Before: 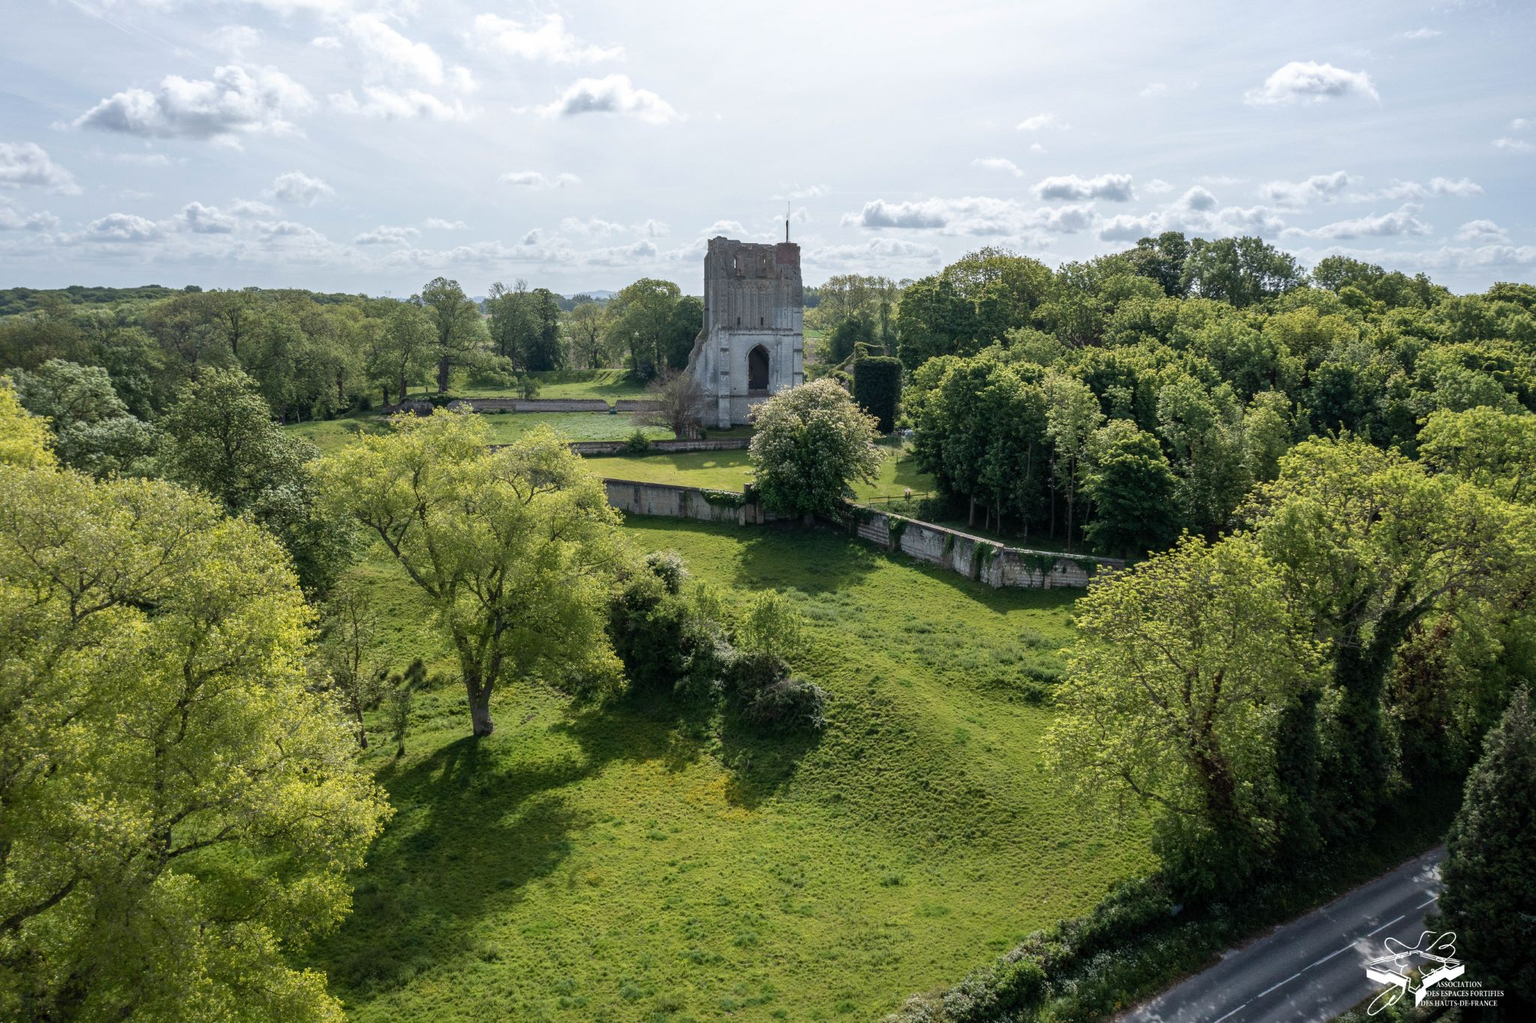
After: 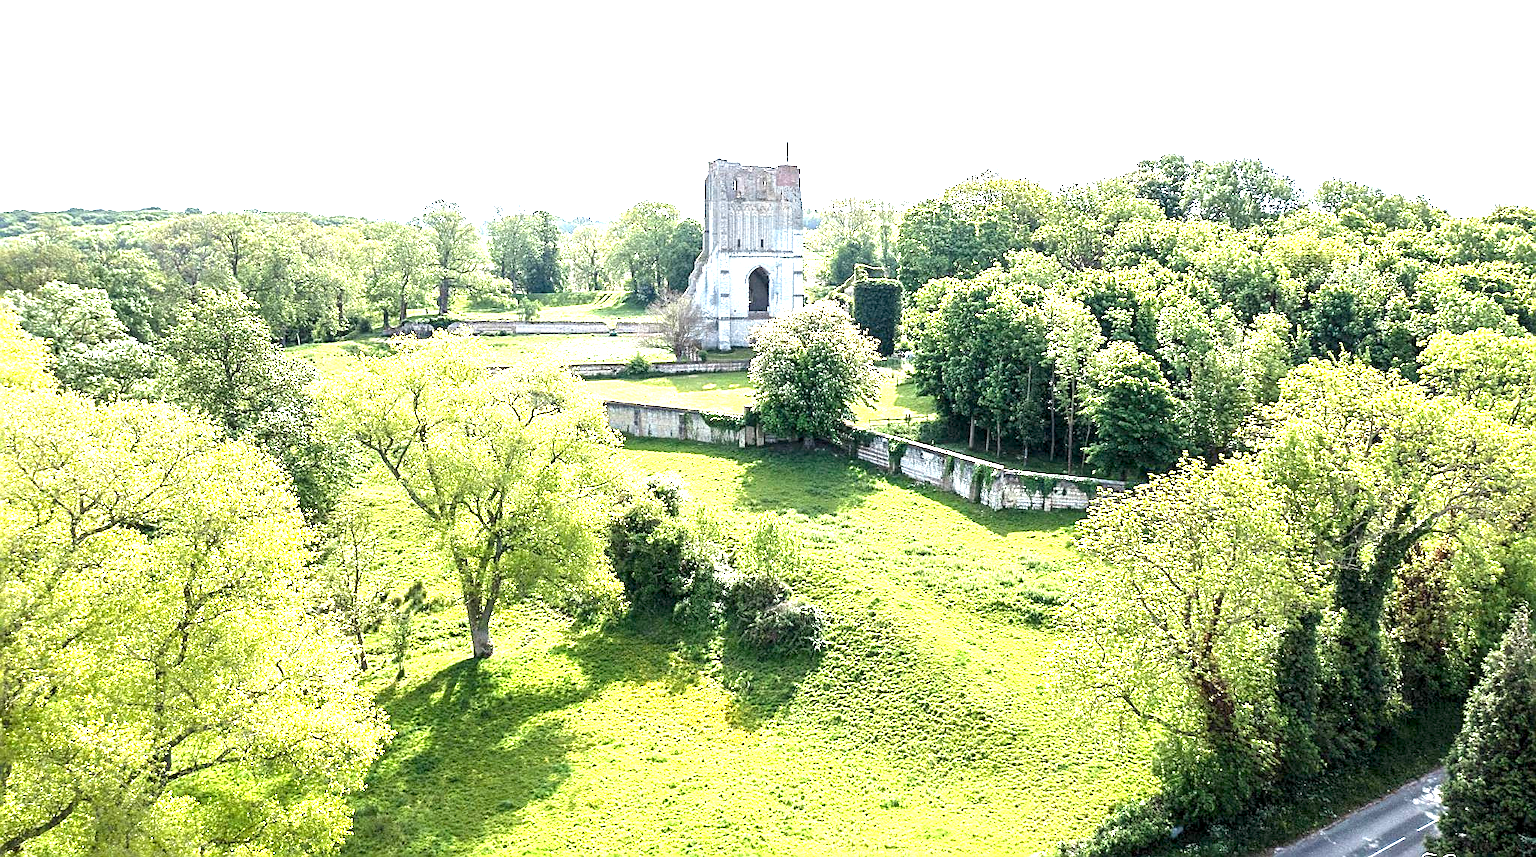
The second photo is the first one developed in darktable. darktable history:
sharpen: amount 0.75
crop: top 7.625%, bottom 8.027%
levels: mode automatic, black 0.023%, white 99.97%, levels [0.062, 0.494, 0.925]
tone equalizer: on, module defaults
exposure: black level correction 0.001, exposure 1.646 EV, compensate exposure bias true, compensate highlight preservation false
